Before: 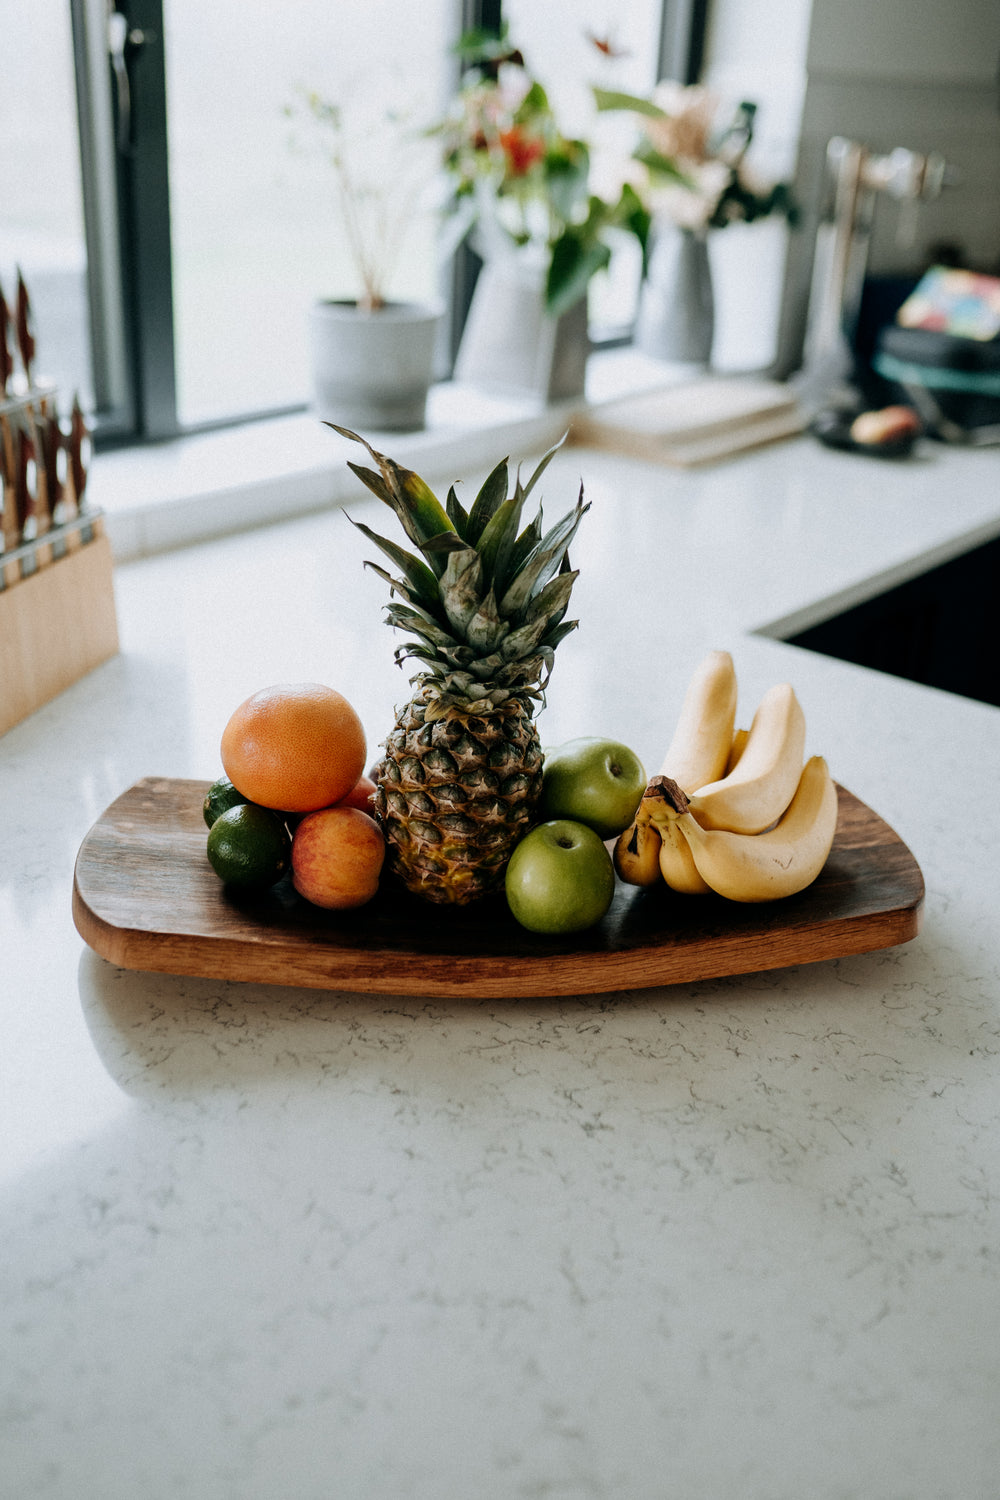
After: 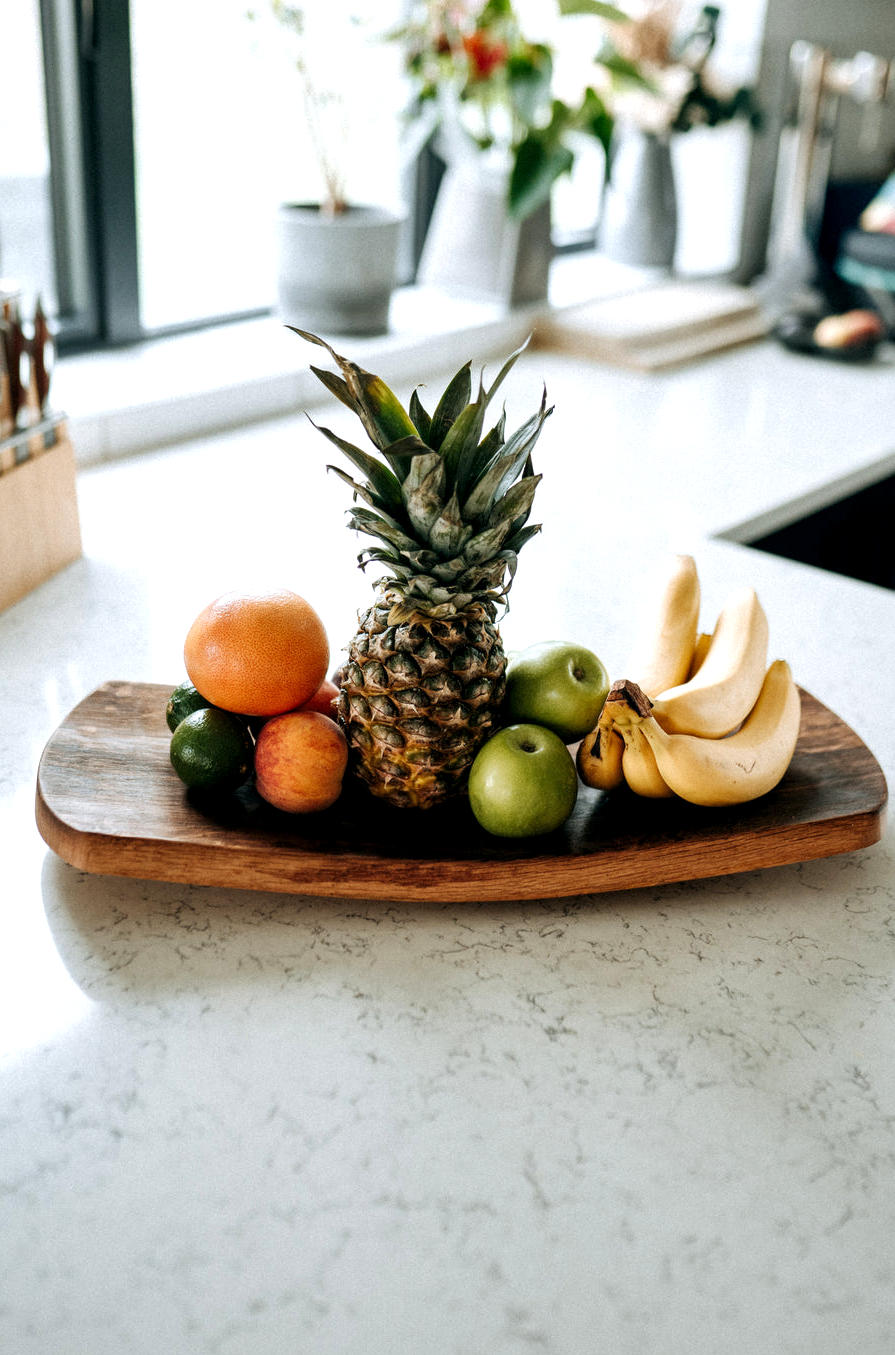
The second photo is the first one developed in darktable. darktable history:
crop: left 3.78%, top 6.402%, right 6.671%, bottom 3.237%
local contrast: highlights 100%, shadows 101%, detail 120%, midtone range 0.2
exposure: exposure 0.497 EV, compensate highlight preservation false
shadows and highlights: shadows 37.37, highlights -28.13, soften with gaussian
